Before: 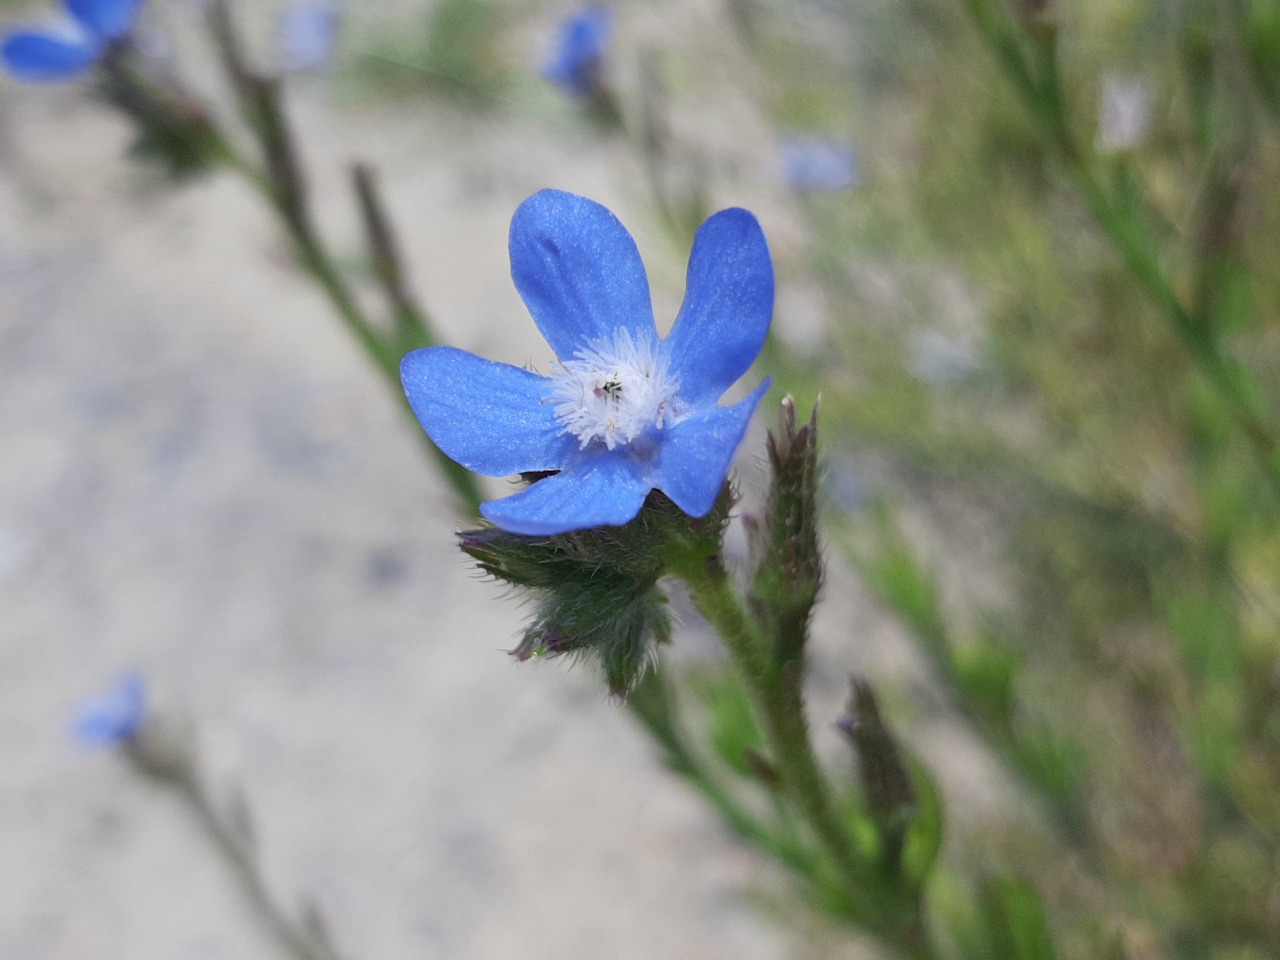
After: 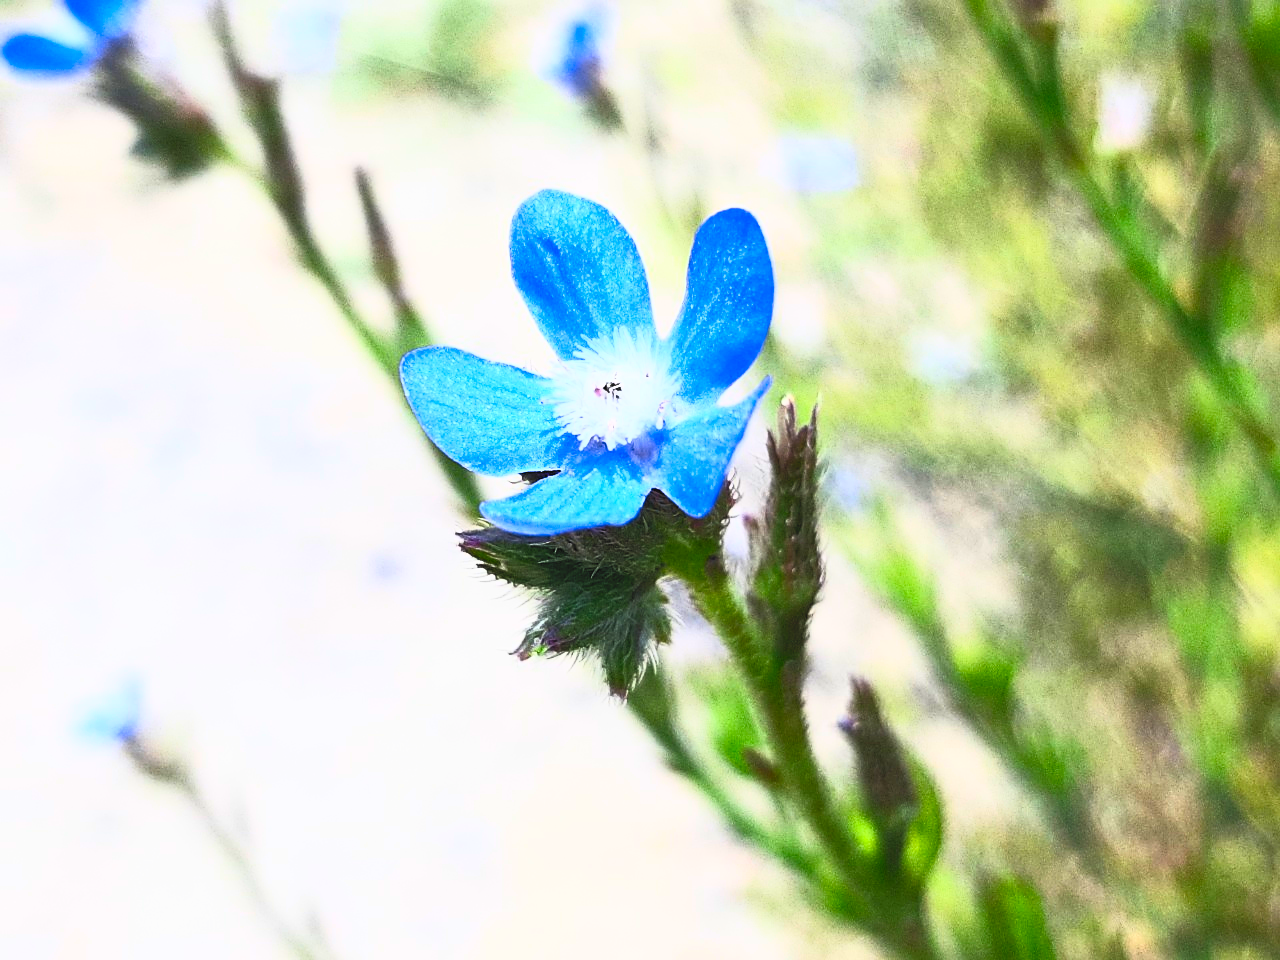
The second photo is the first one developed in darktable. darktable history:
sharpen: on, module defaults
contrast brightness saturation: contrast 1, brightness 1, saturation 1
filmic rgb: black relative exposure -7.65 EV, white relative exposure 4.56 EV, hardness 3.61, color science v6 (2022)
